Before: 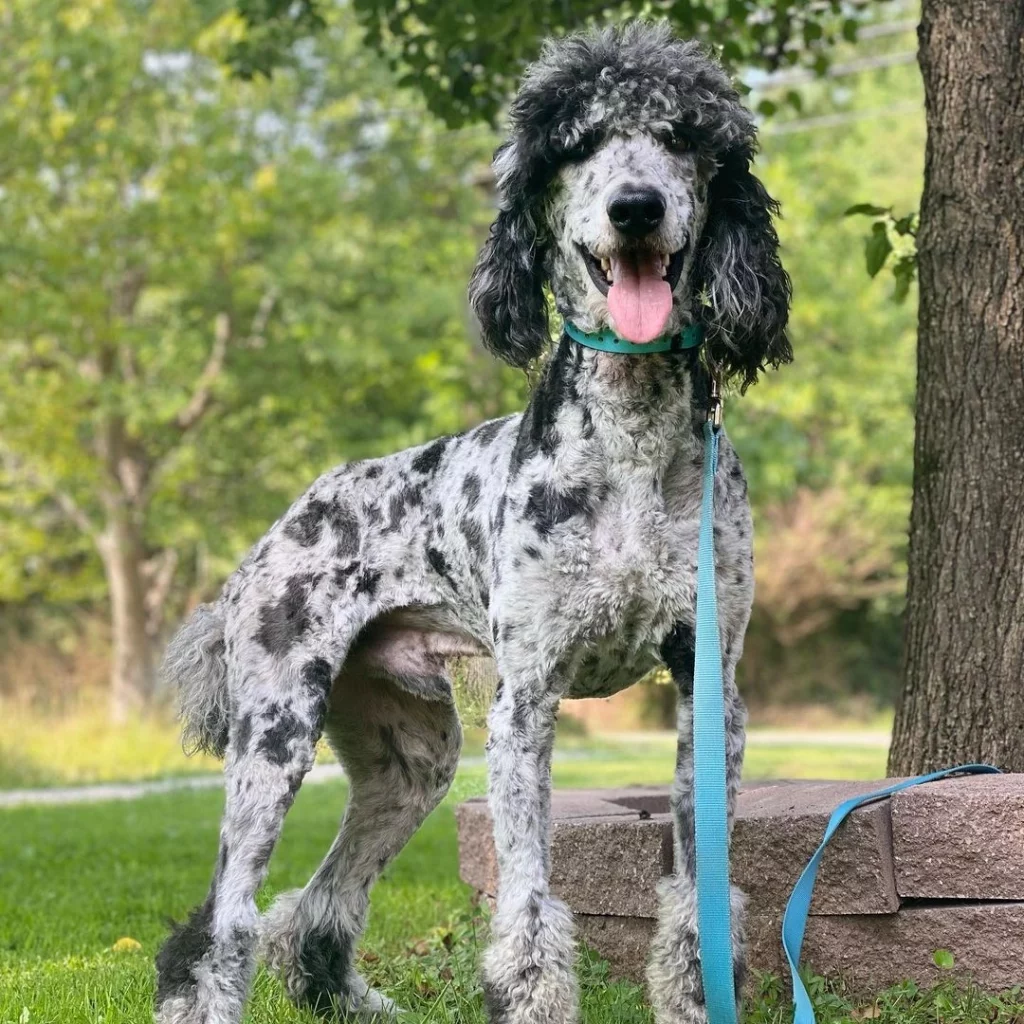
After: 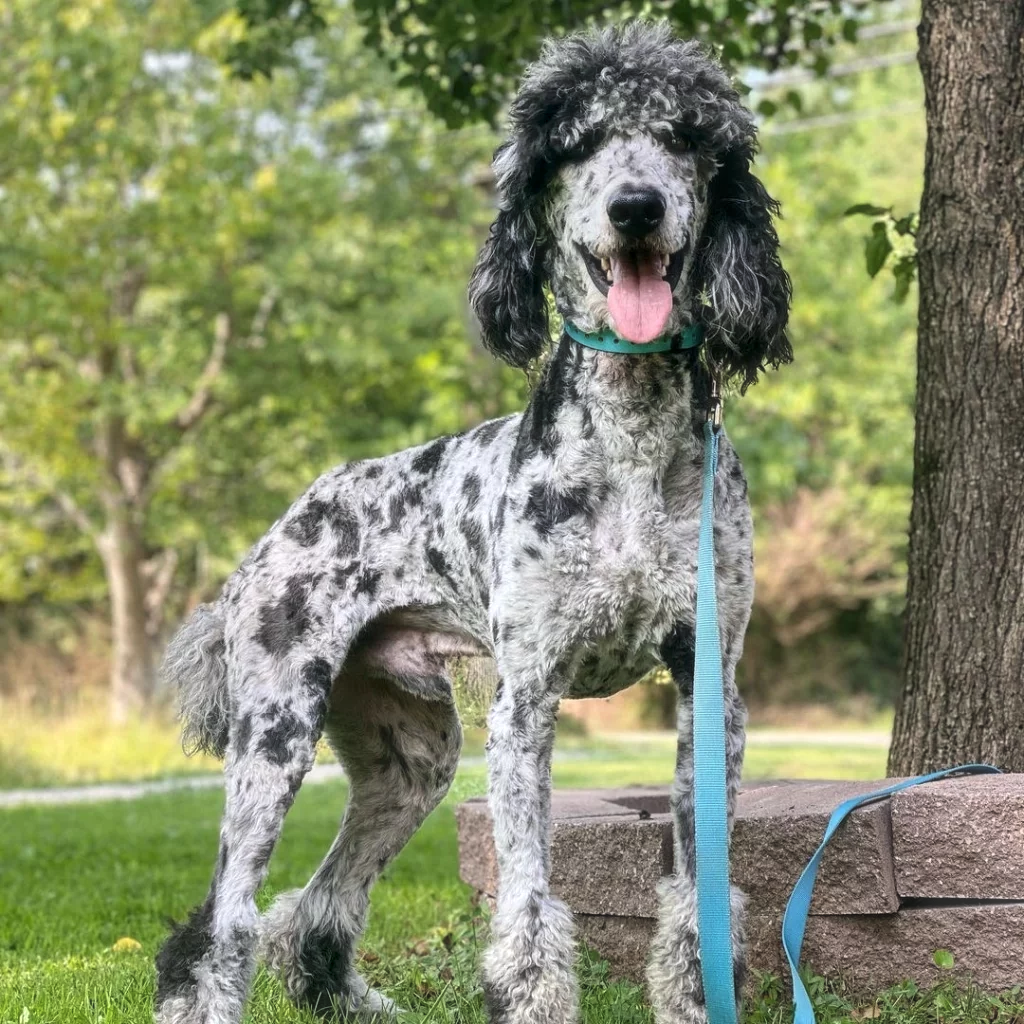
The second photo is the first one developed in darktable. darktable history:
haze removal: strength -0.09, distance 0.358, compatibility mode true, adaptive false
local contrast: detail 130%
